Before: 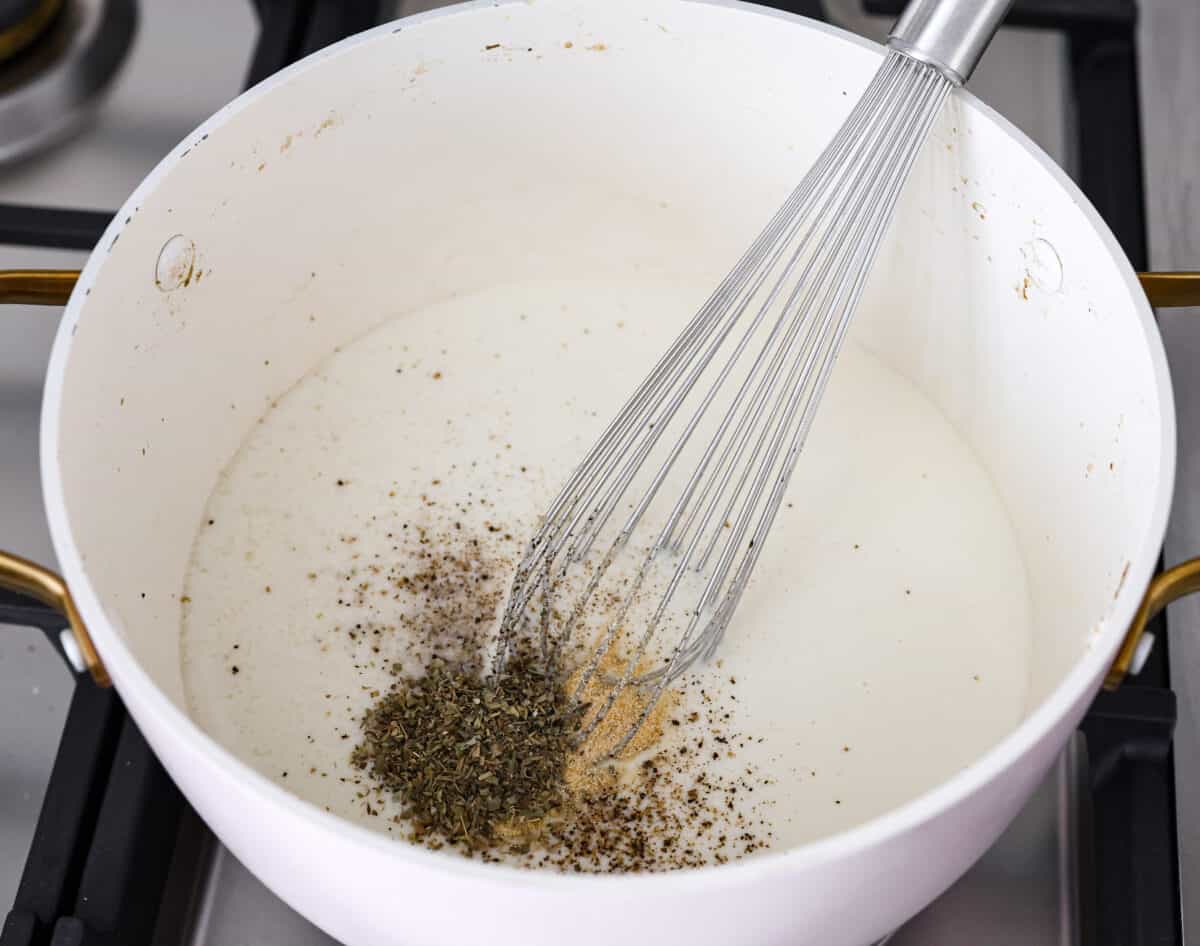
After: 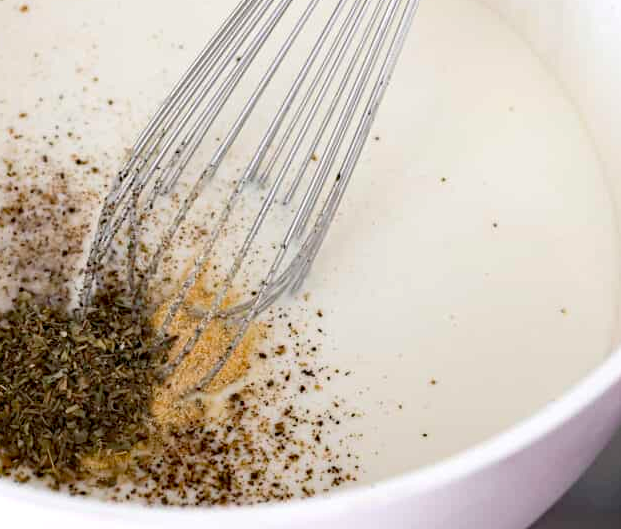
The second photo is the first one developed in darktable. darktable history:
exposure: black level correction 0.007, exposure 0.159 EV, compensate highlight preservation false
crop: left 34.479%, top 38.822%, right 13.718%, bottom 5.172%
